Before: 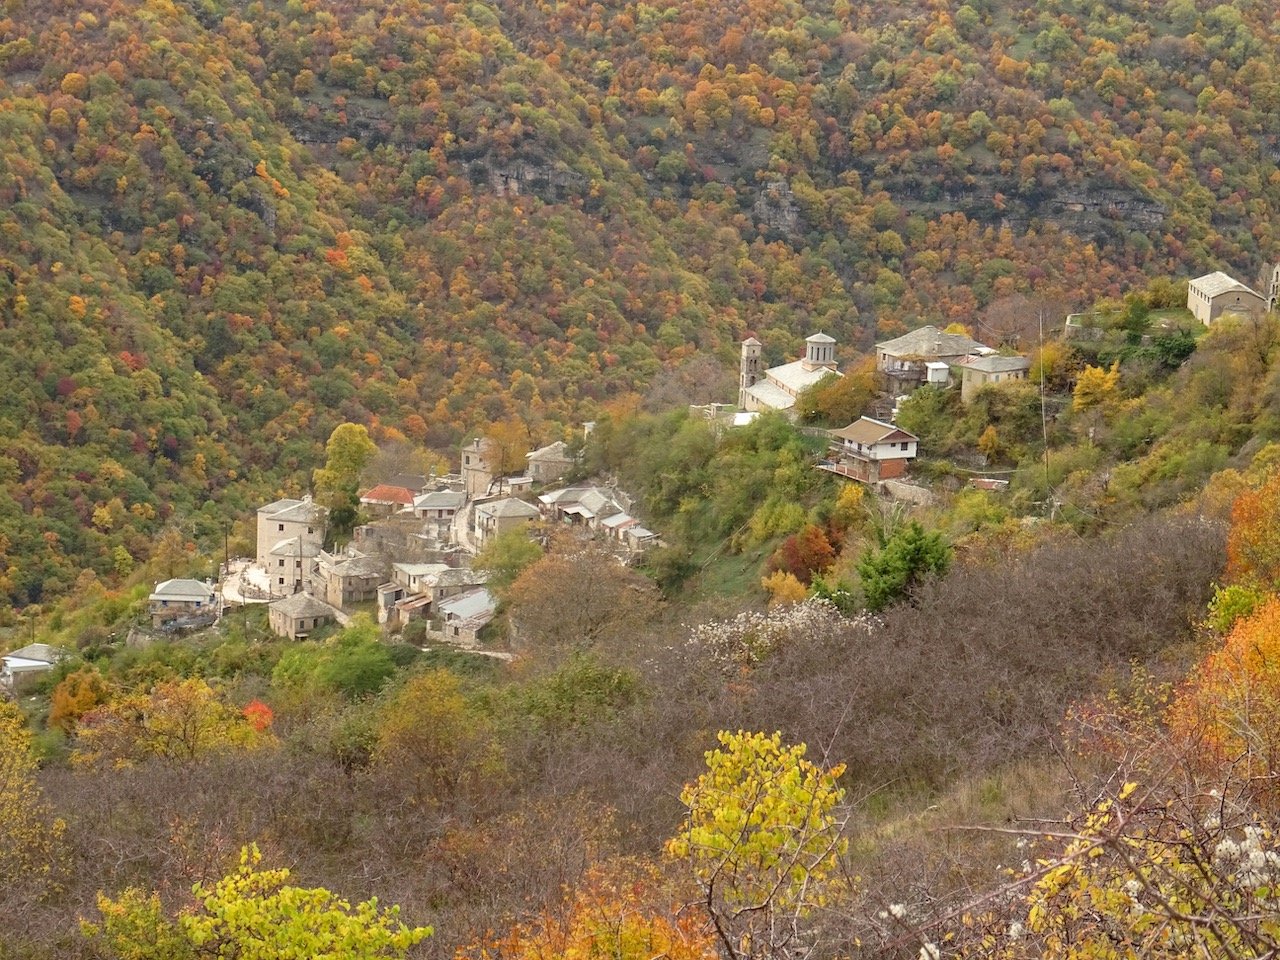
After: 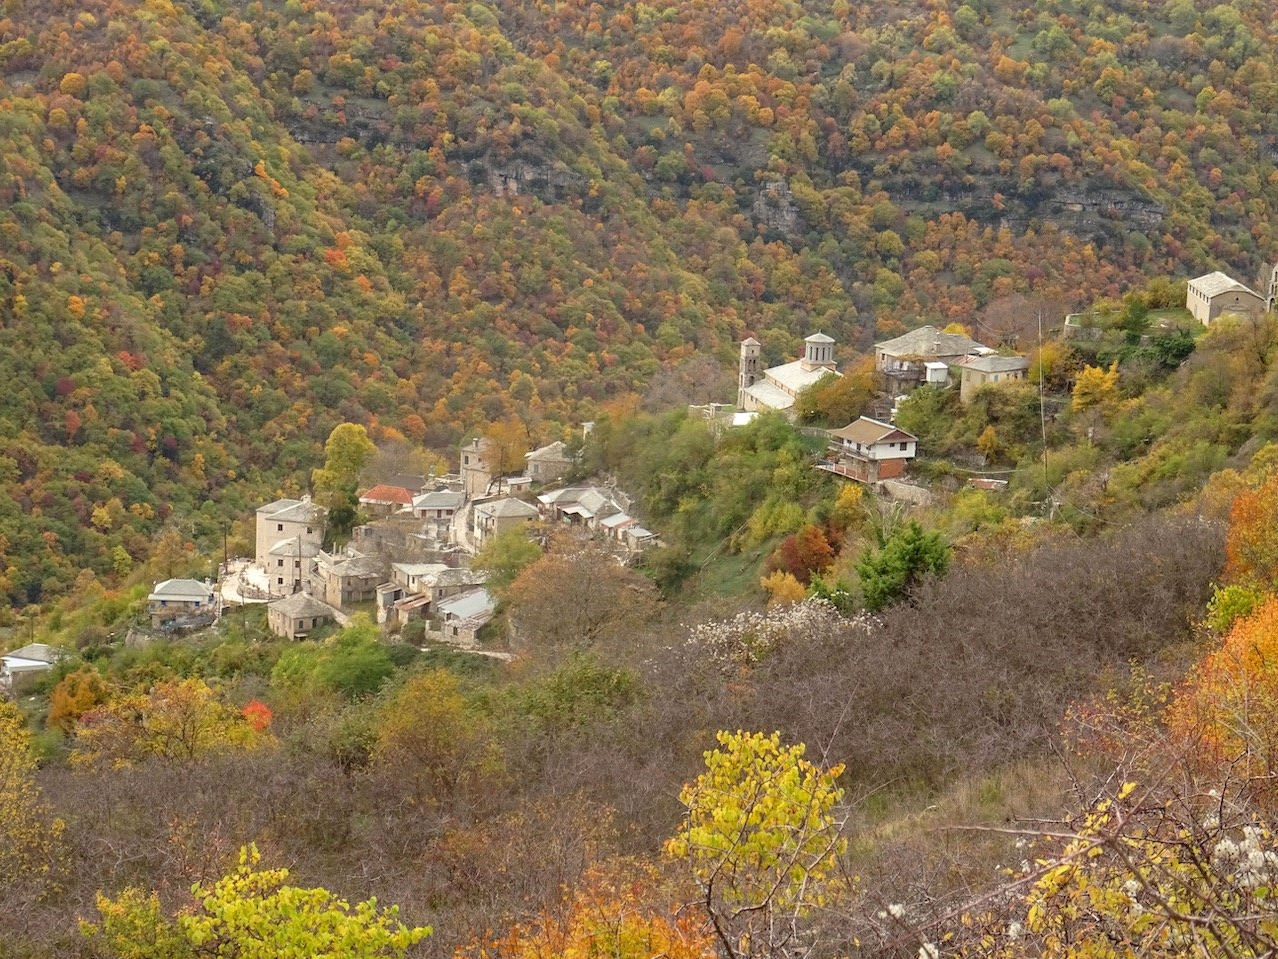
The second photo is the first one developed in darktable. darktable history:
crop and rotate: left 0.126%
tone equalizer: on, module defaults
